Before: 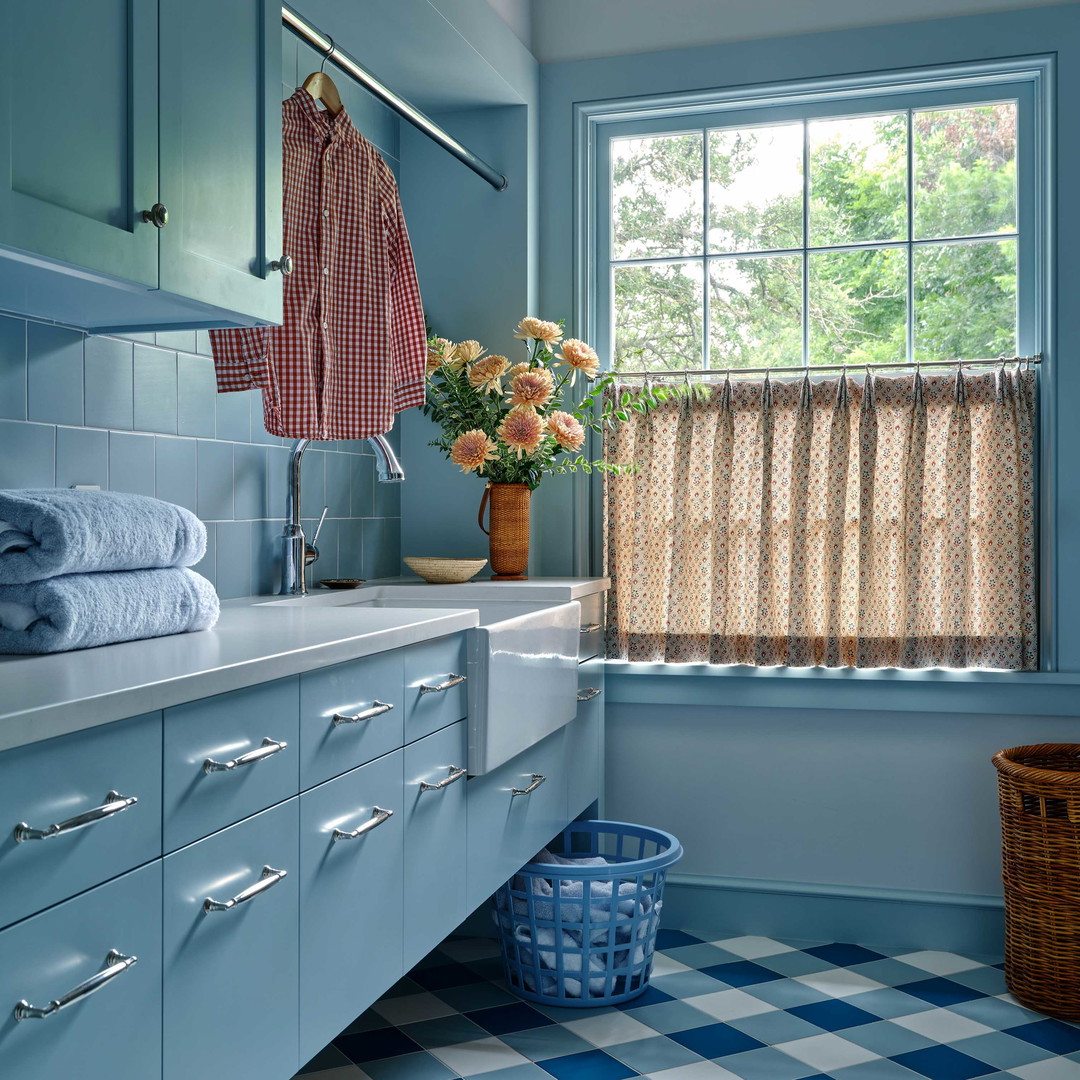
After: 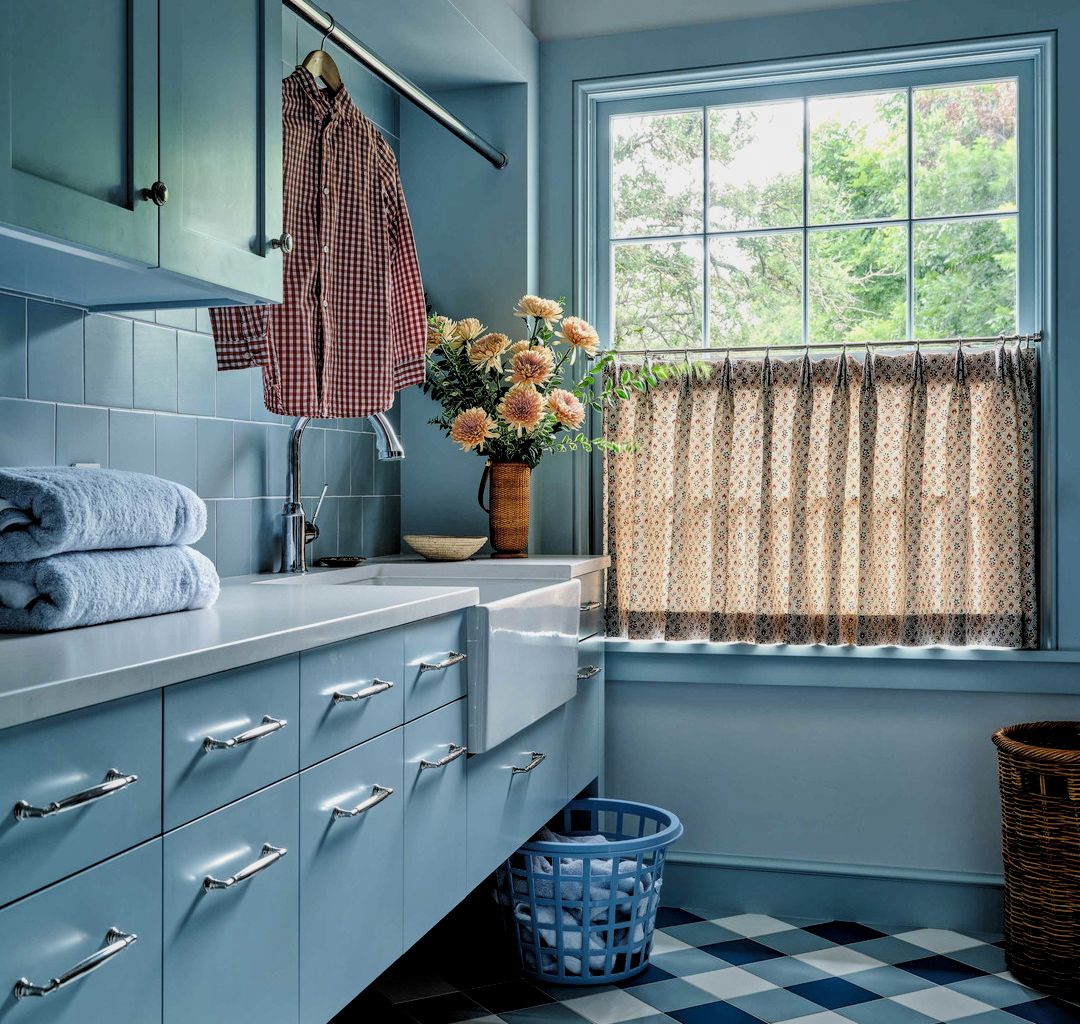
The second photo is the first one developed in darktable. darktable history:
local contrast: detail 130%
filmic rgb: black relative exposure -5.13 EV, white relative exposure 3.97 EV, hardness 2.88, contrast 1.197, highlights saturation mix -29.2%, color science v6 (2022)
crop and rotate: top 2.072%, bottom 3.061%
